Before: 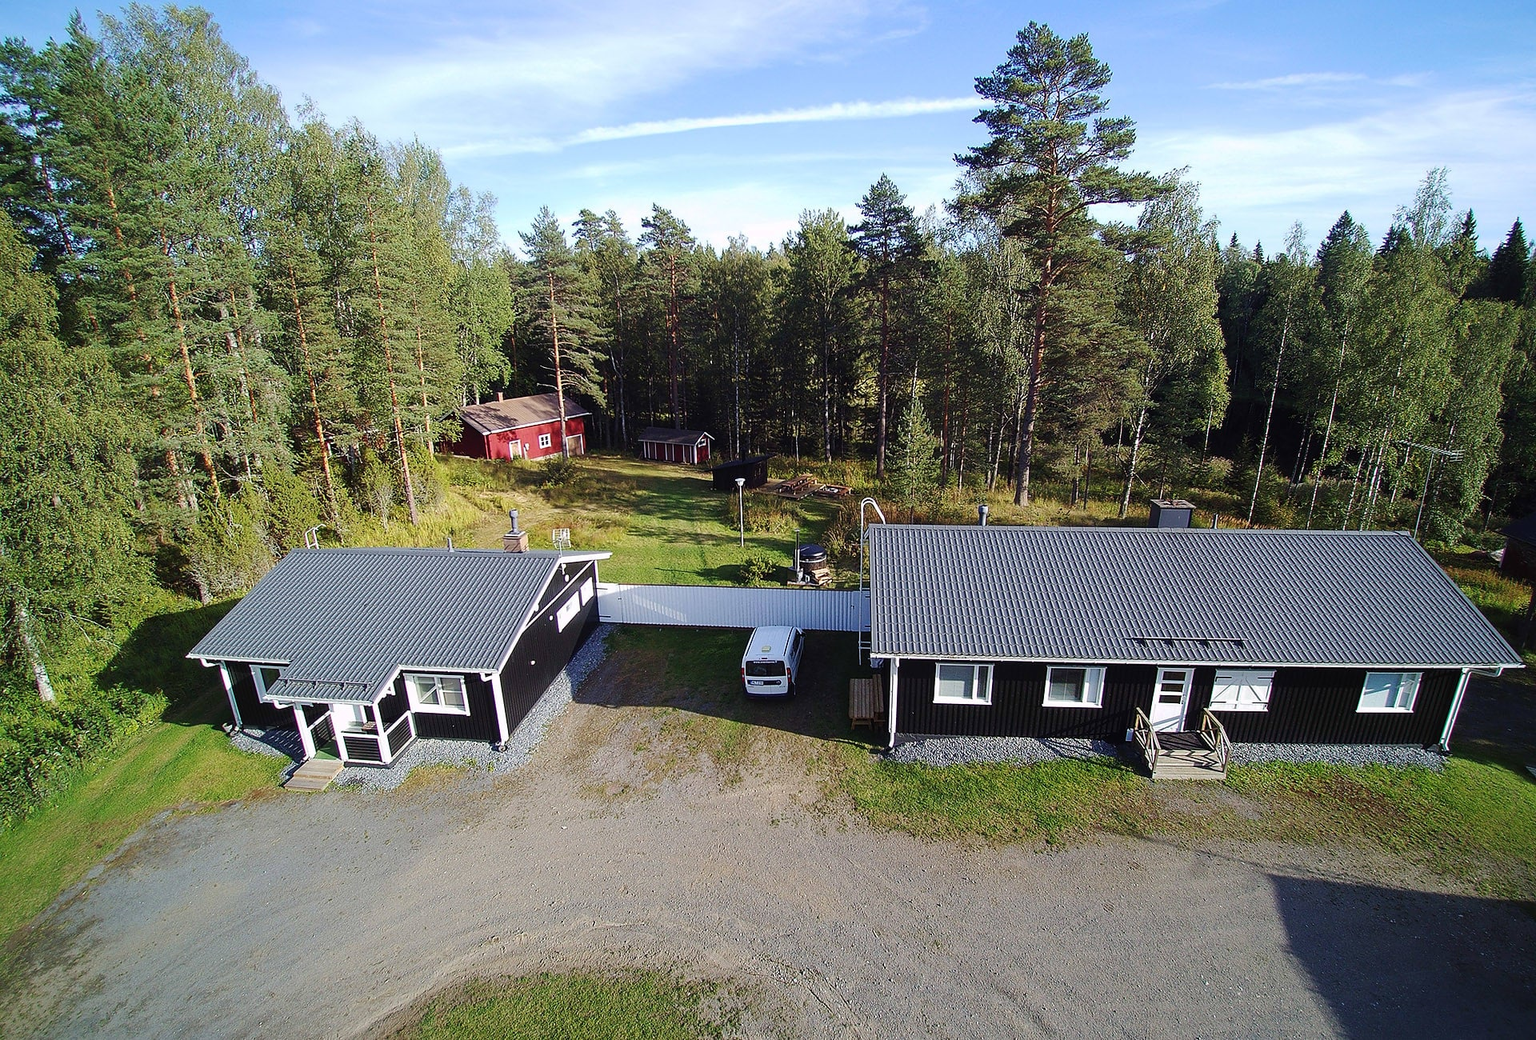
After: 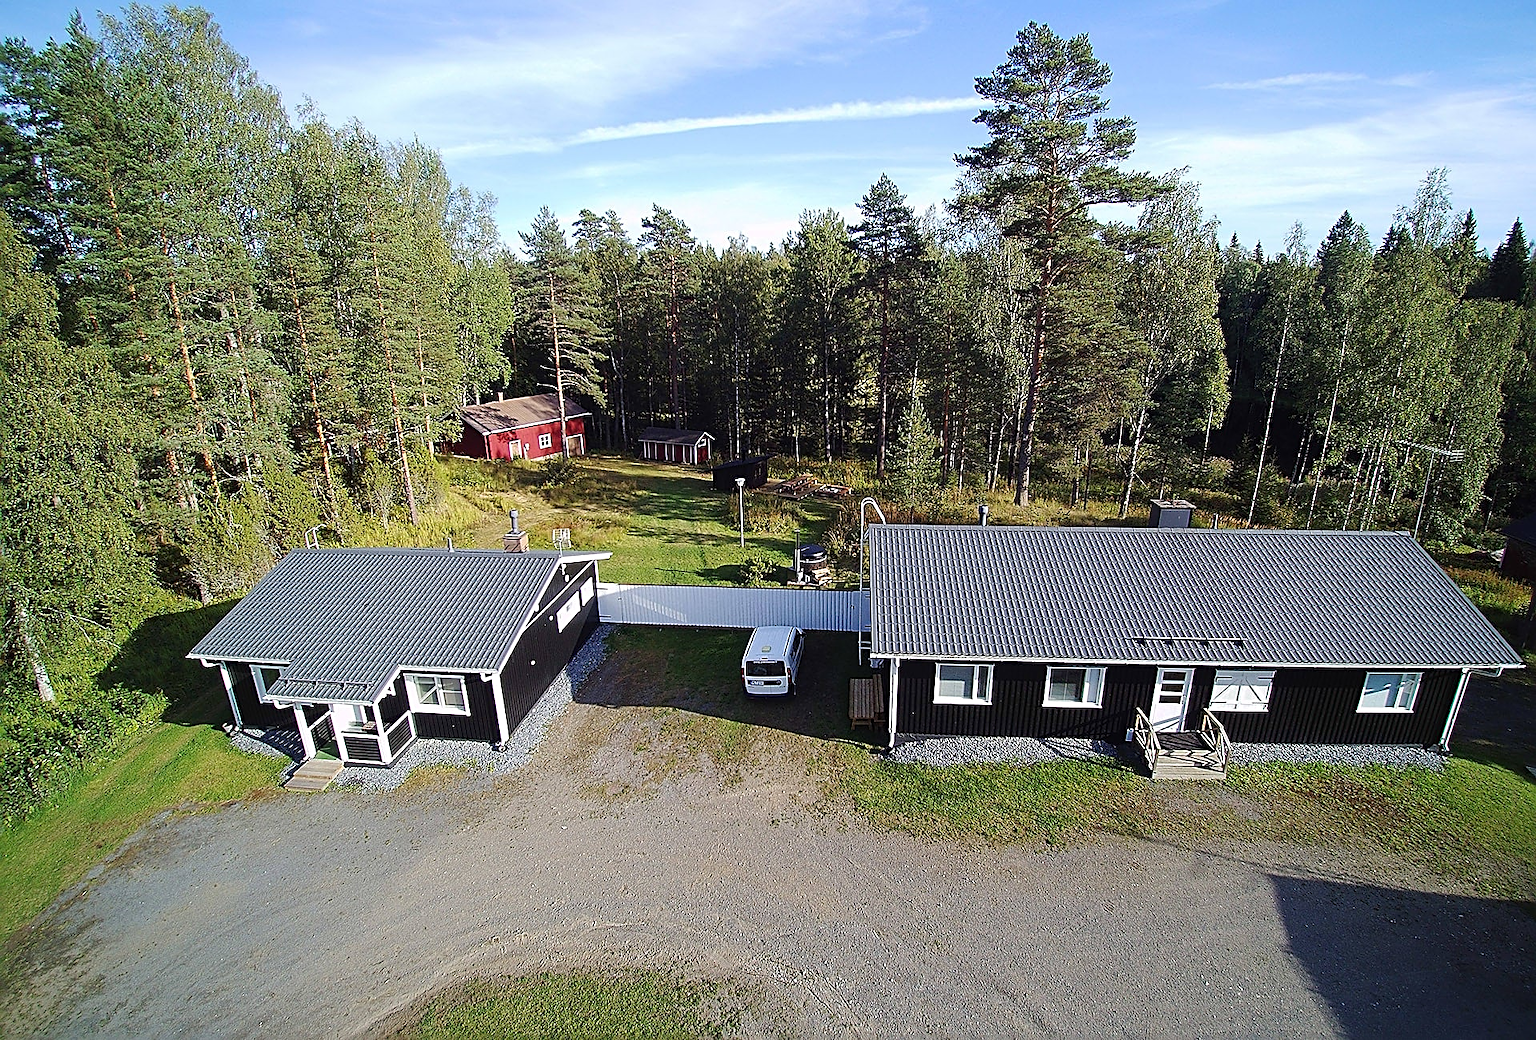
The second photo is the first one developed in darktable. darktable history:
sharpen: radius 2.563, amount 0.636
